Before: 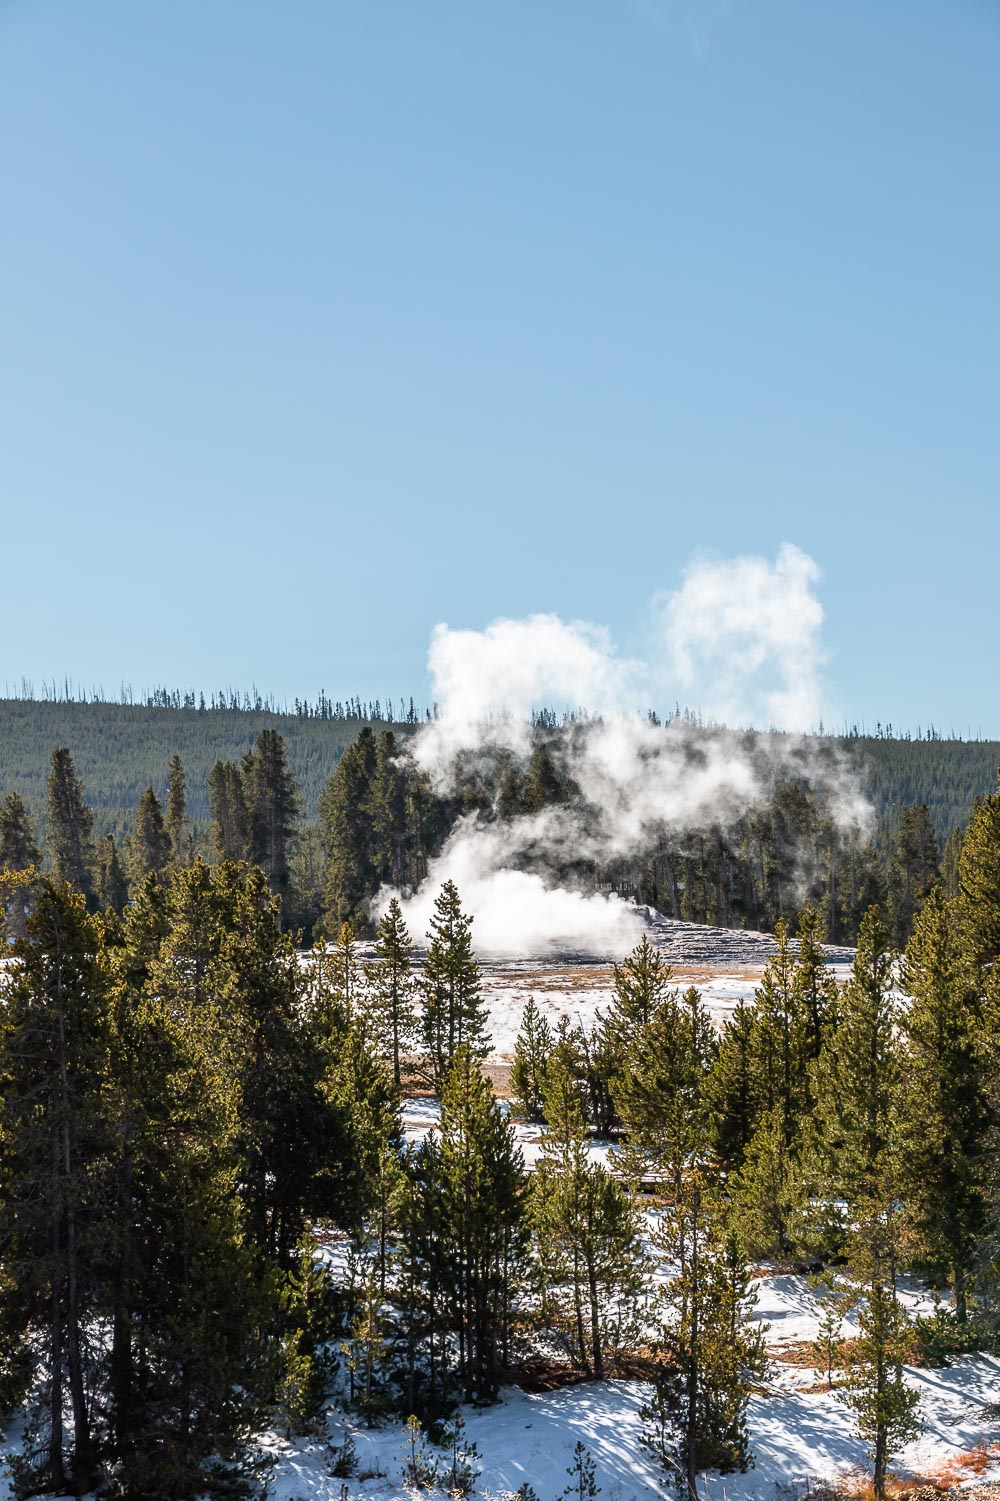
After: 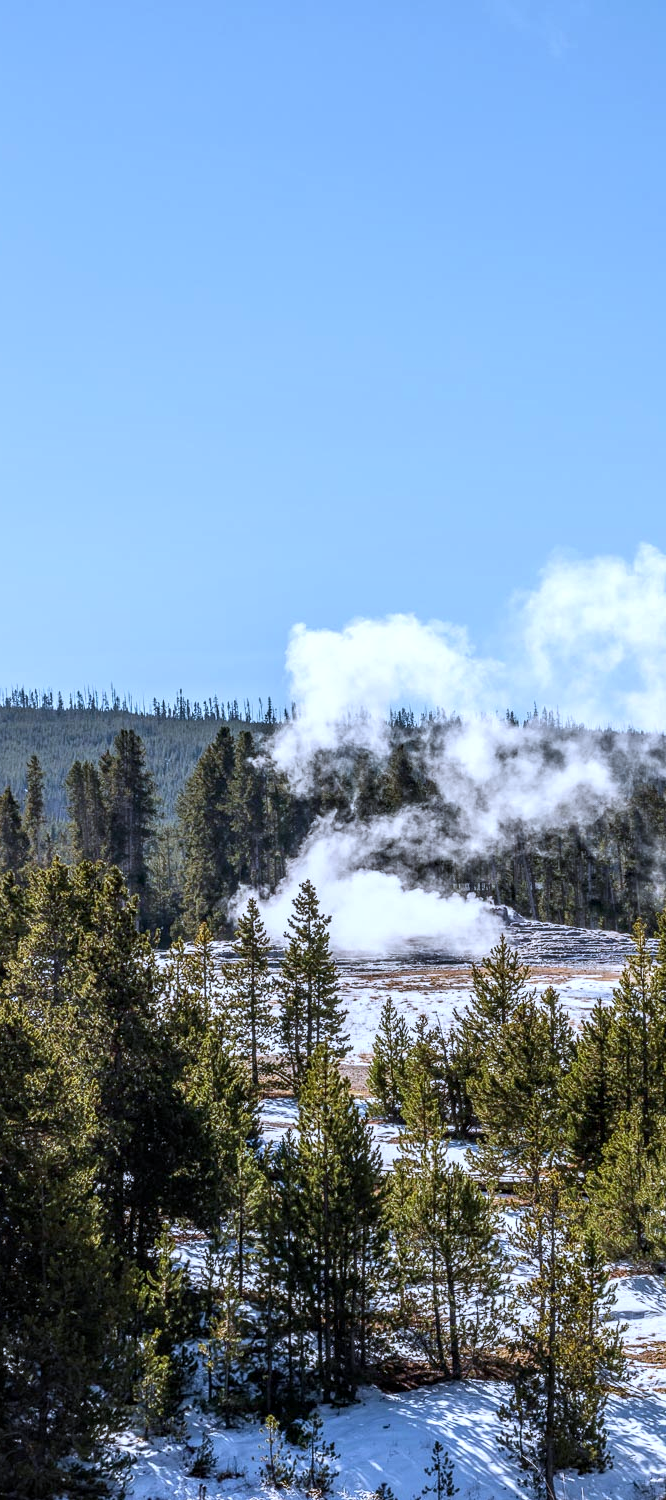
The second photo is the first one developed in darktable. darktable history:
white balance: red 0.948, green 1.02, blue 1.176
crop and rotate: left 14.292%, right 19.041%
local contrast: highlights 25%, detail 130%
